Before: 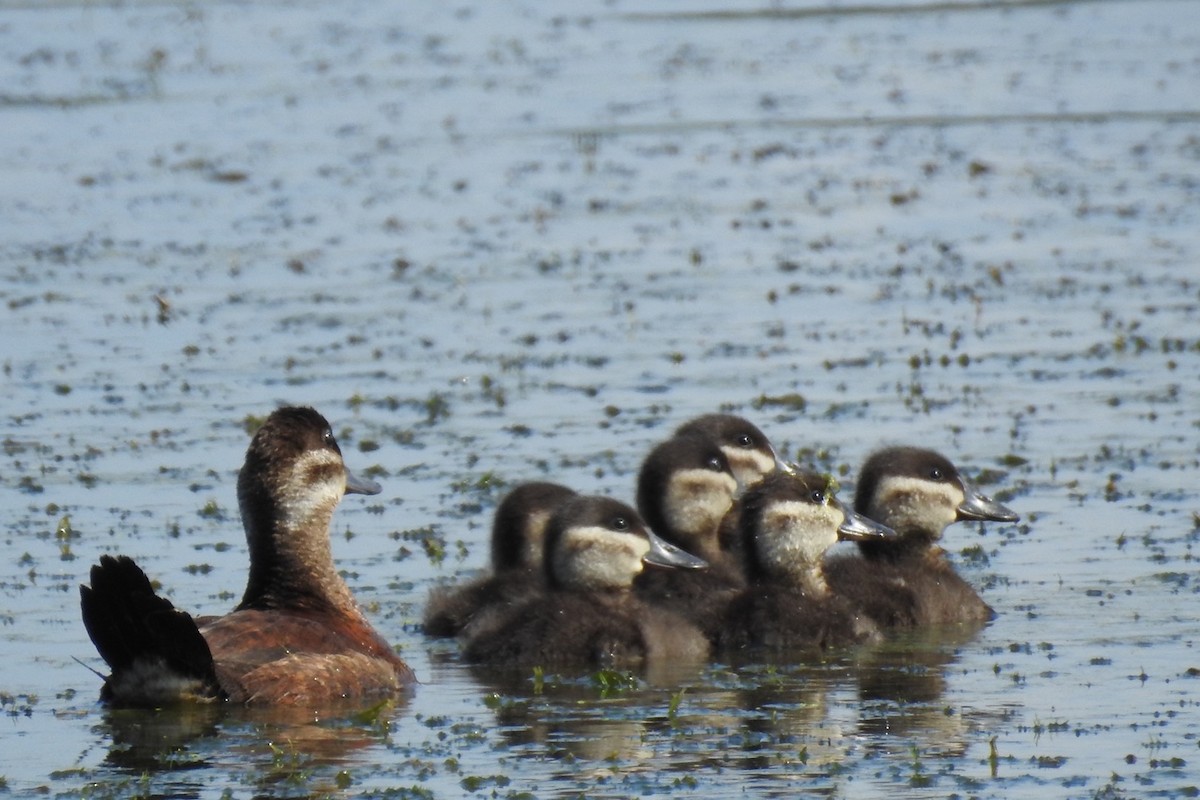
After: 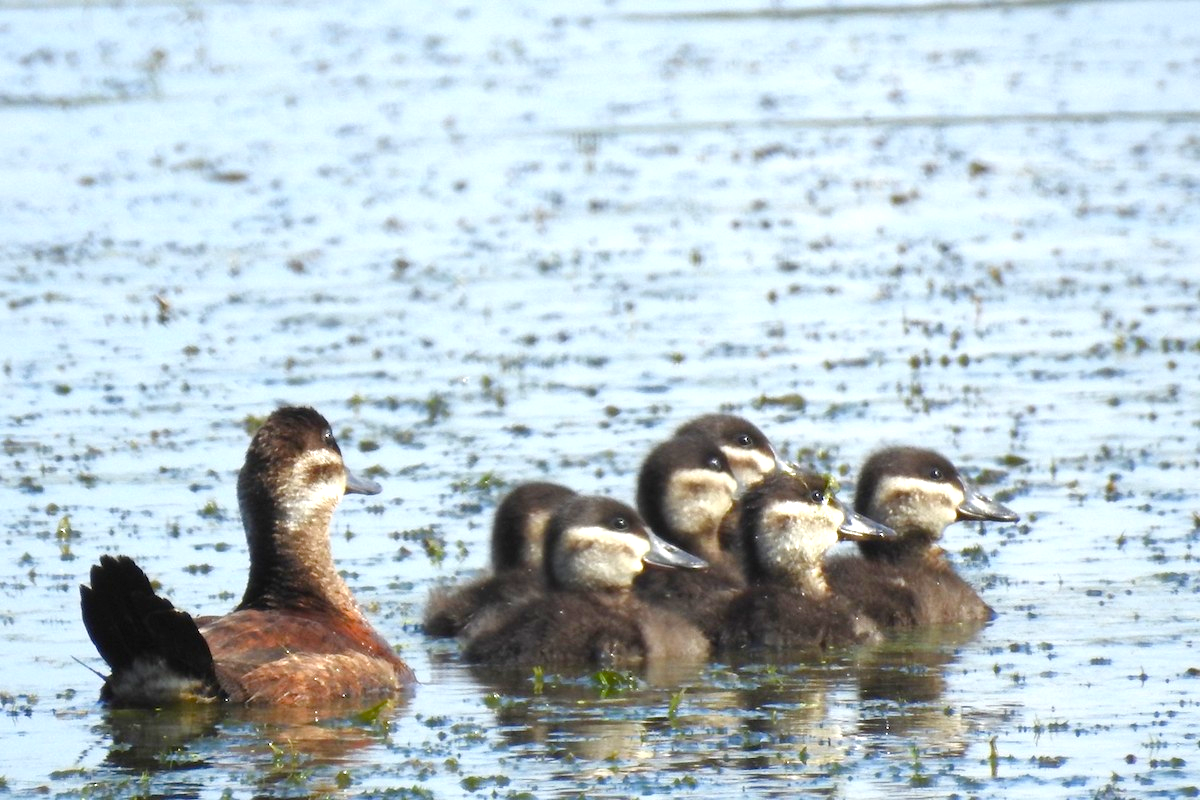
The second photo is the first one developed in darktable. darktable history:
exposure: black level correction 0, exposure 1.015 EV, compensate exposure bias true, compensate highlight preservation false
color balance rgb: perceptual saturation grading › global saturation 20%, perceptual saturation grading › highlights -25%, perceptual saturation grading › shadows 25%
